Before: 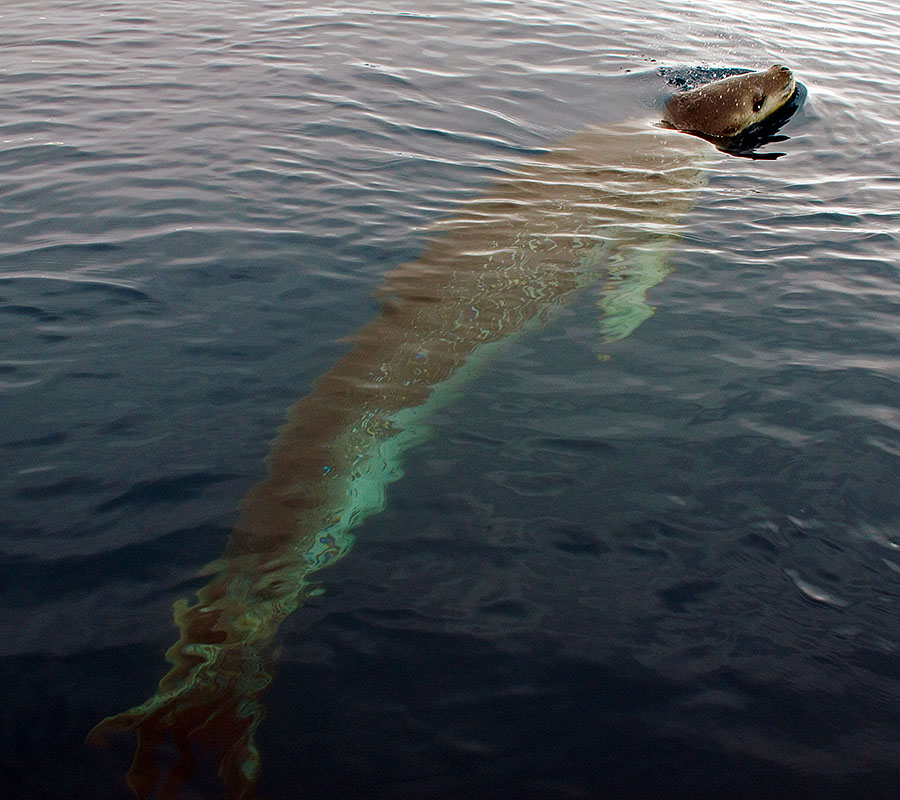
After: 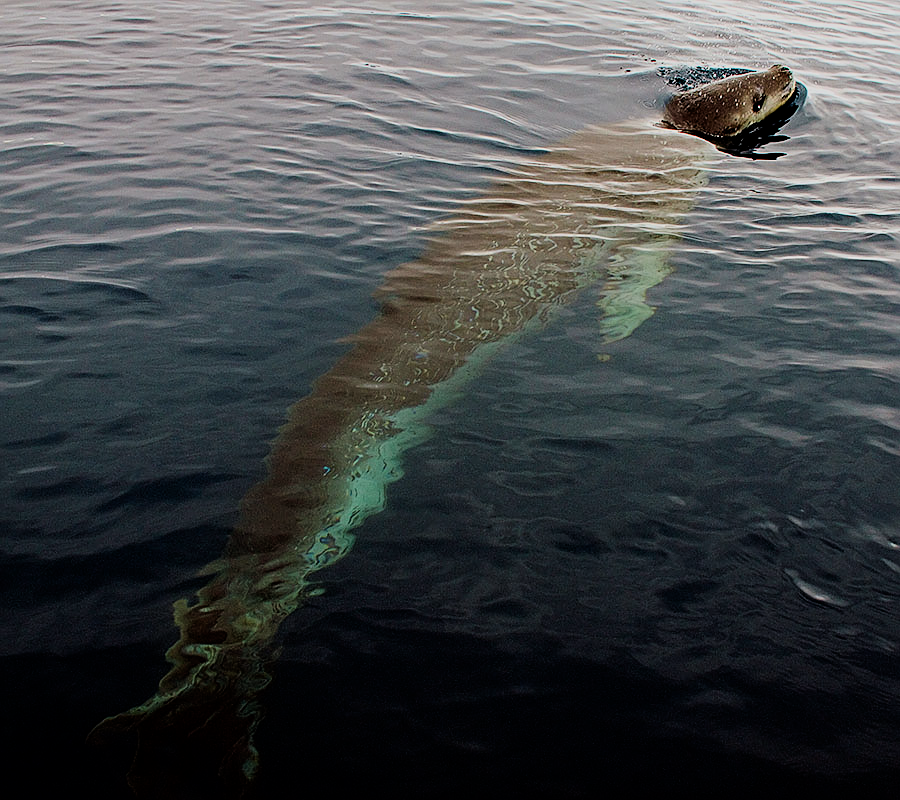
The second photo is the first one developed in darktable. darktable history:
sharpen: on, module defaults
contrast brightness saturation: saturation -0.052
filmic rgb: middle gray luminance 28.77%, black relative exposure -10.3 EV, white relative exposure 5.5 EV, target black luminance 0%, hardness 3.95, latitude 1.33%, contrast 1.12, highlights saturation mix 5.03%, shadows ↔ highlights balance 14.96%, color science v6 (2022)
